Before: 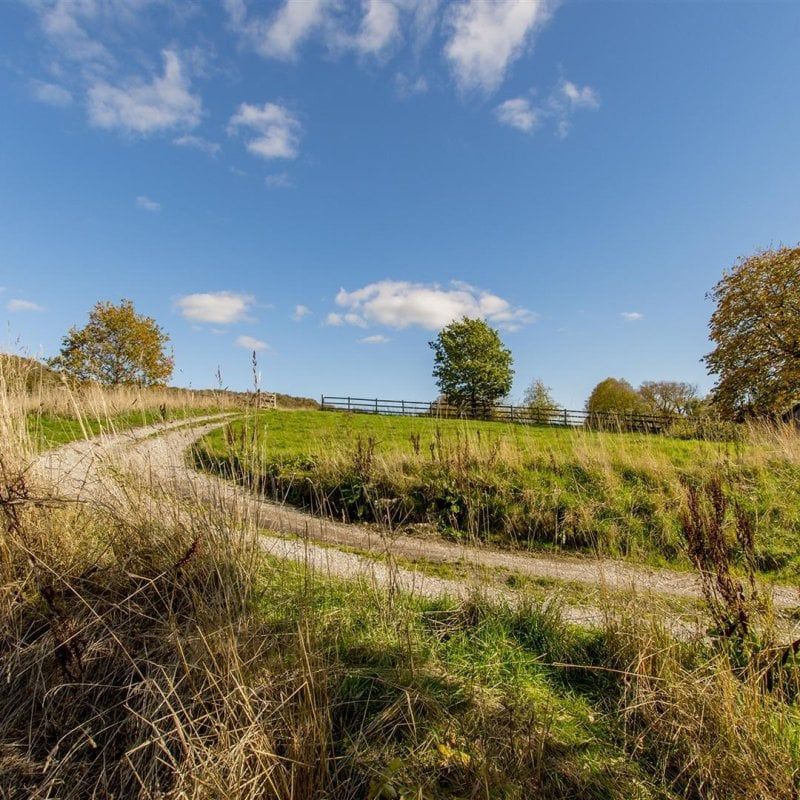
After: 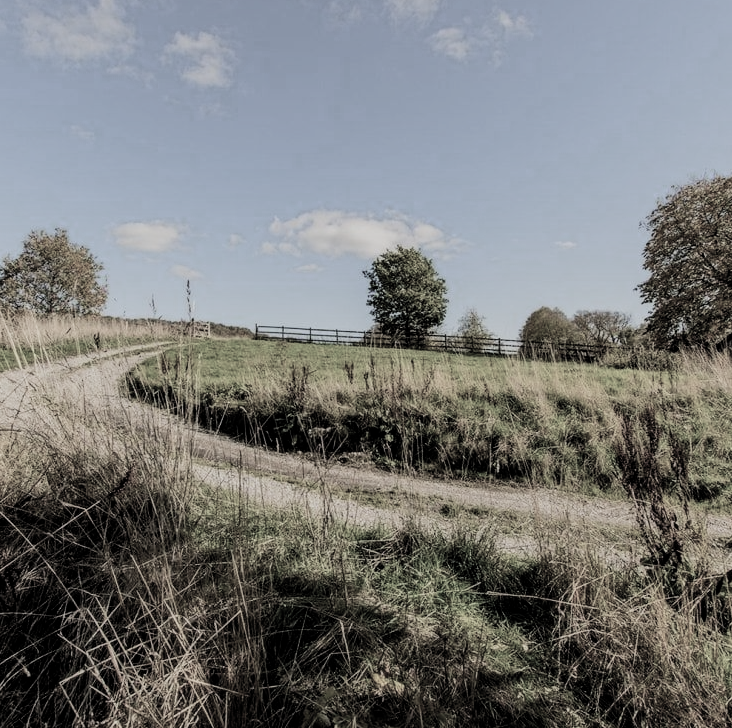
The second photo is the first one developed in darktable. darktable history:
exposure: exposure -0.139 EV, compensate highlight preservation false
crop and rotate: left 8.458%, top 8.949%
filmic rgb: black relative exposure -5.12 EV, white relative exposure 3.95 EV, hardness 2.89, contrast 1.298, highlights saturation mix -30.95%, color science v5 (2021), contrast in shadows safe, contrast in highlights safe
